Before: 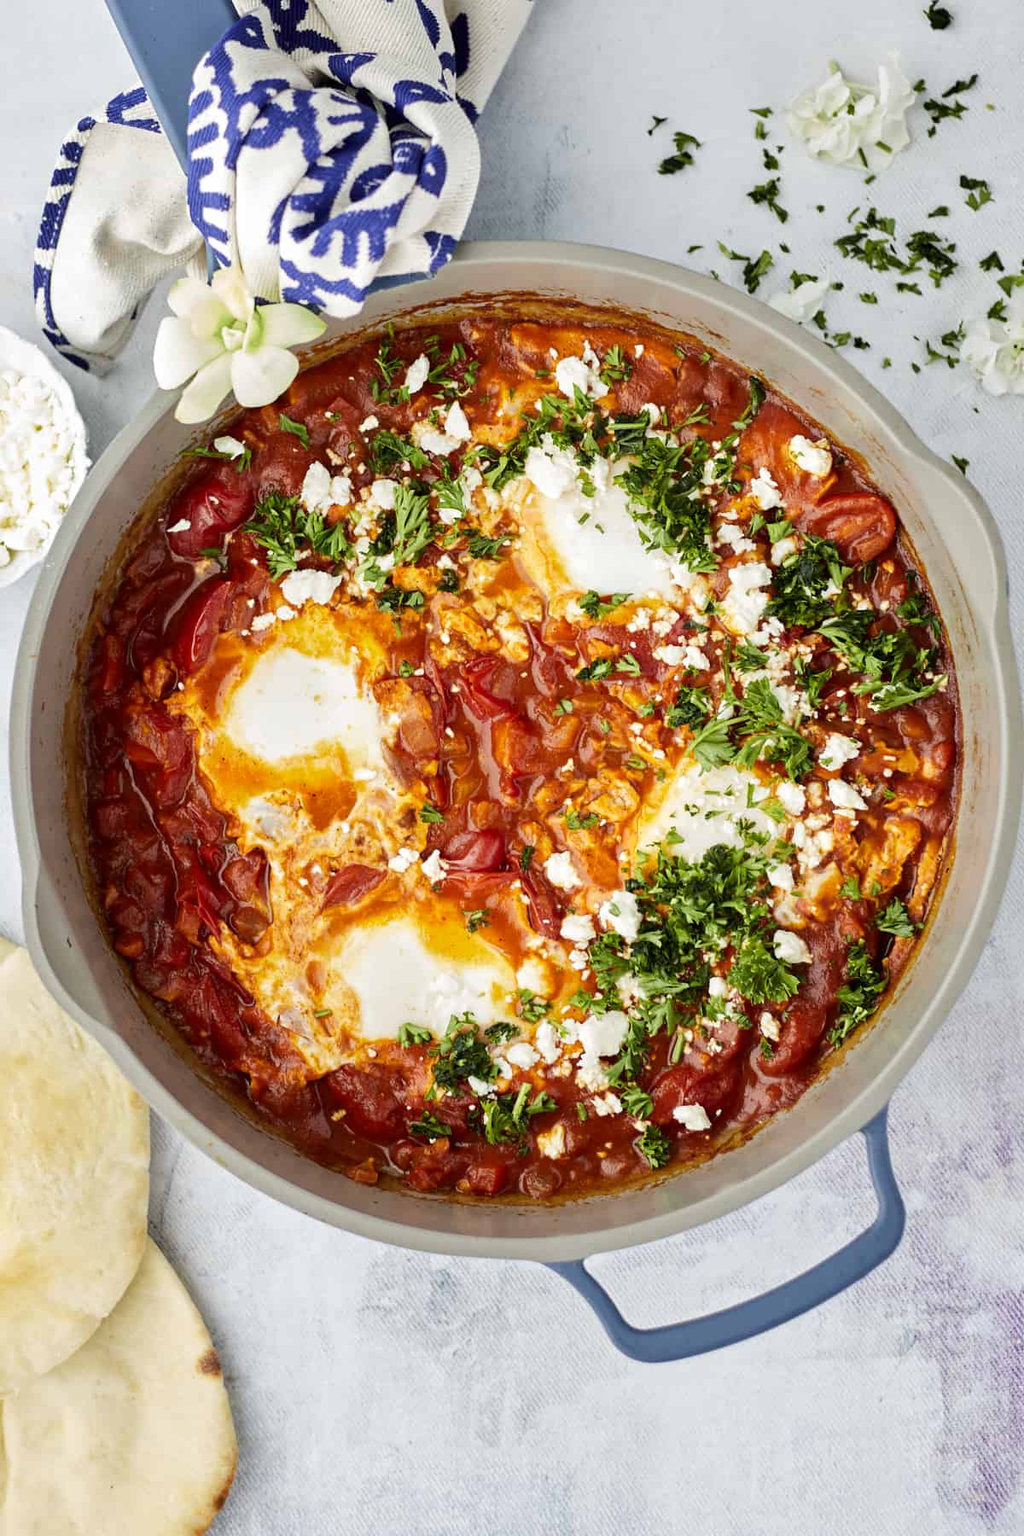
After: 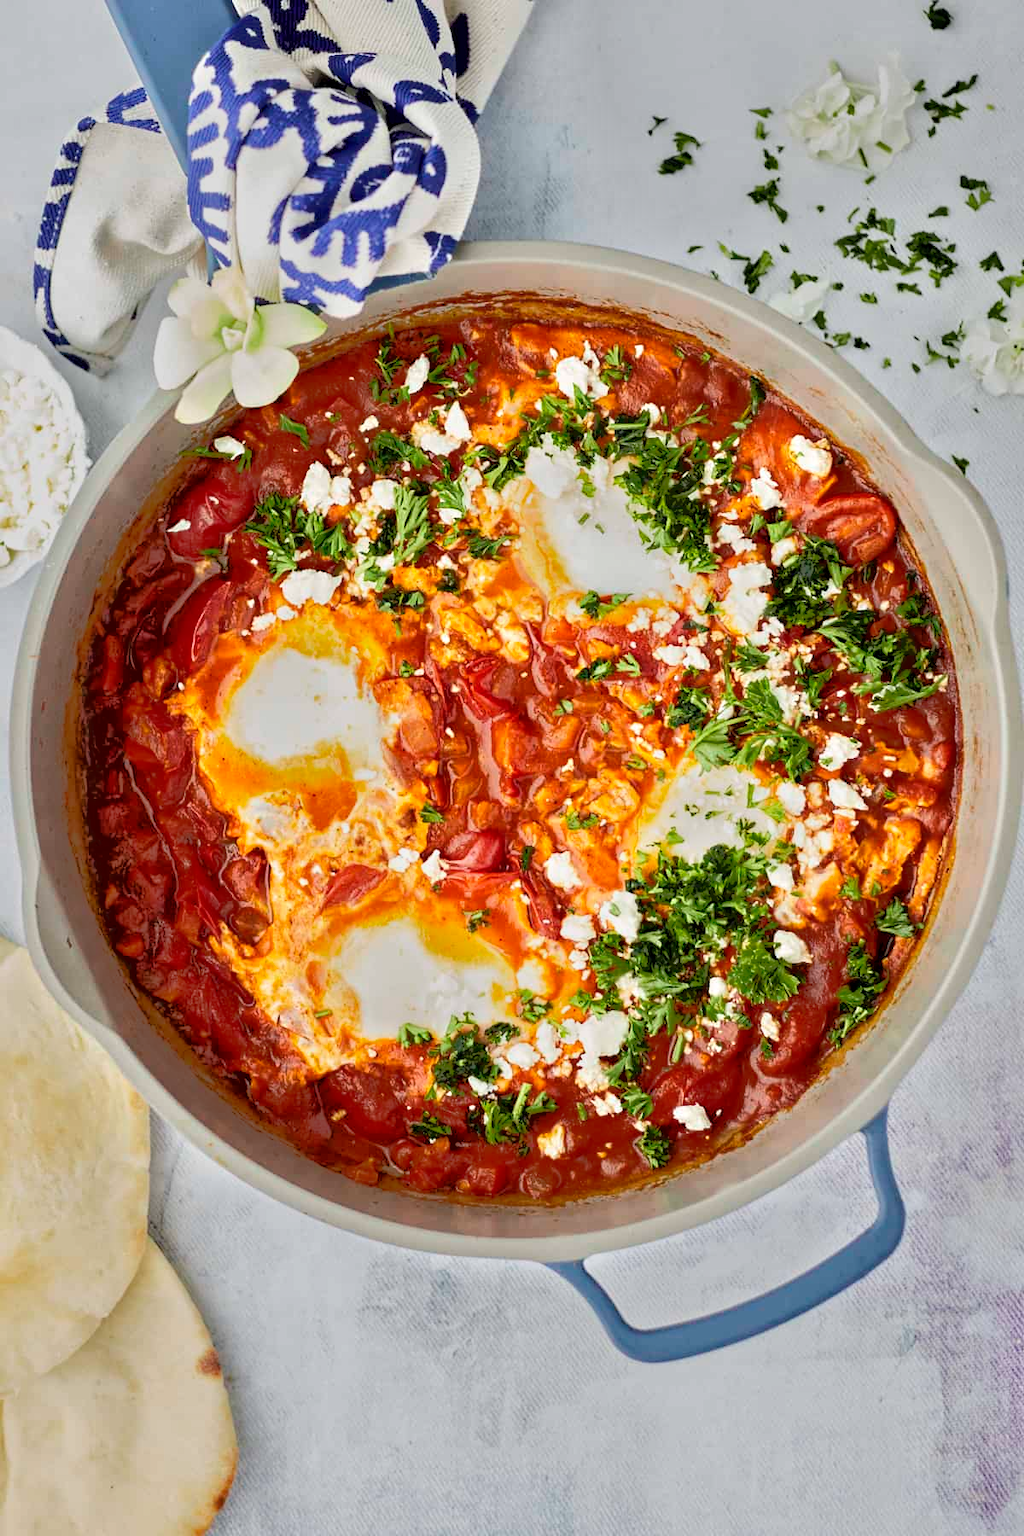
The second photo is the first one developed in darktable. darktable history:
tone equalizer: -7 EV -0.629 EV, -6 EV 0.98 EV, -5 EV -0.481 EV, -4 EV 0.428 EV, -3 EV 0.424 EV, -2 EV 0.179 EV, -1 EV -0.158 EV, +0 EV -0.4 EV
